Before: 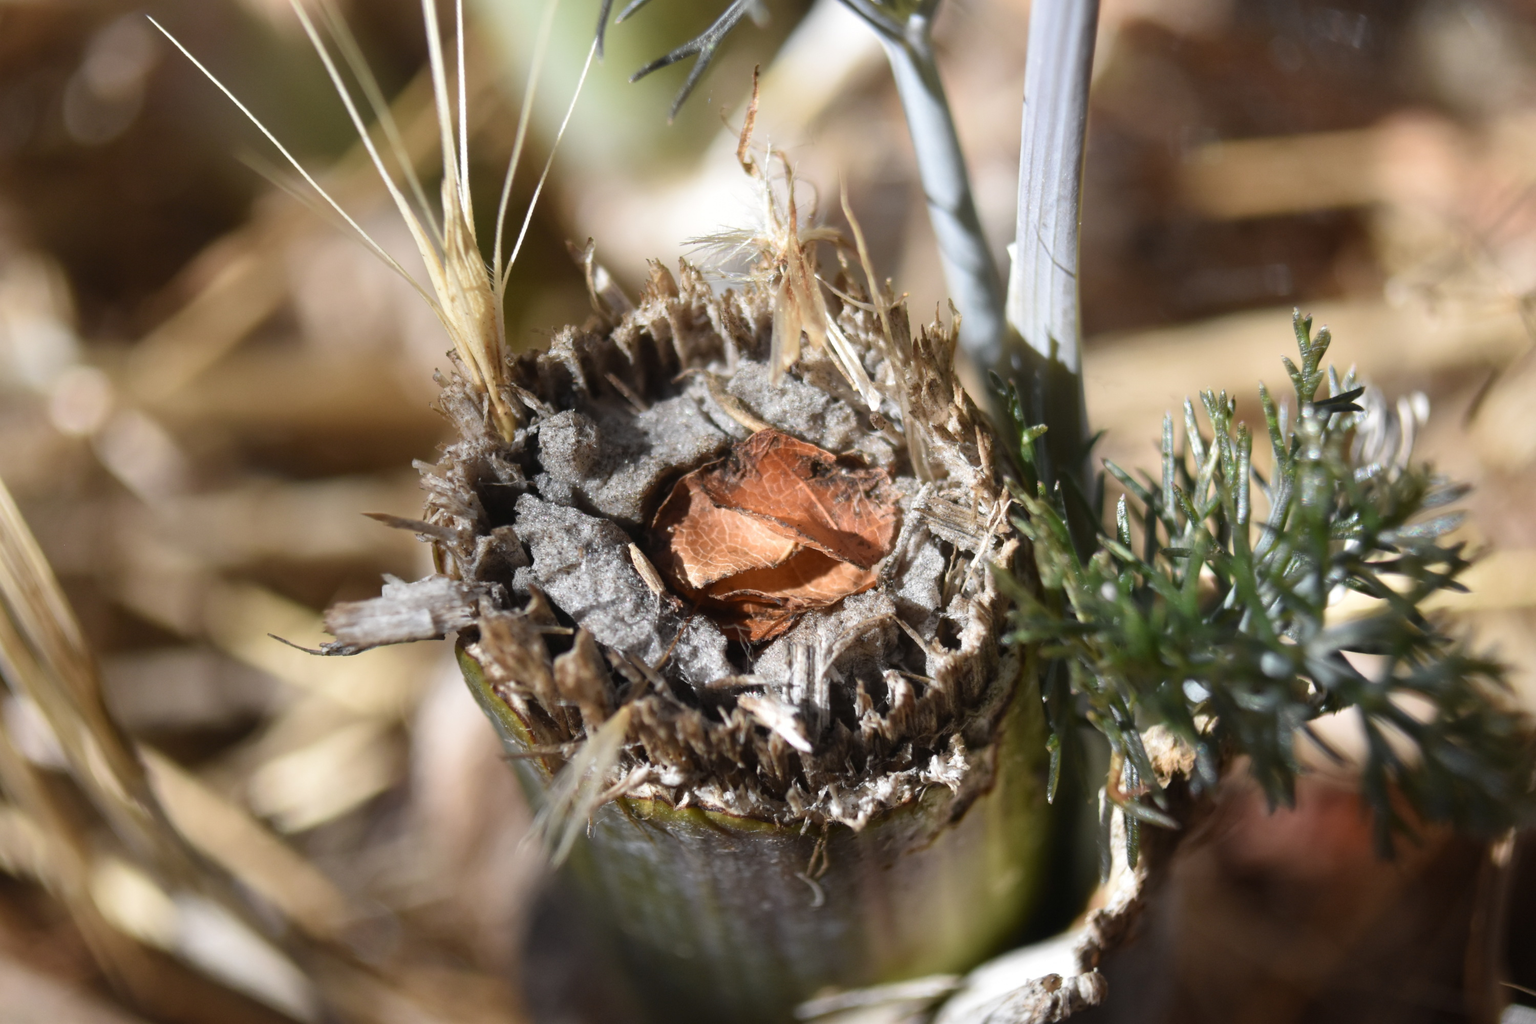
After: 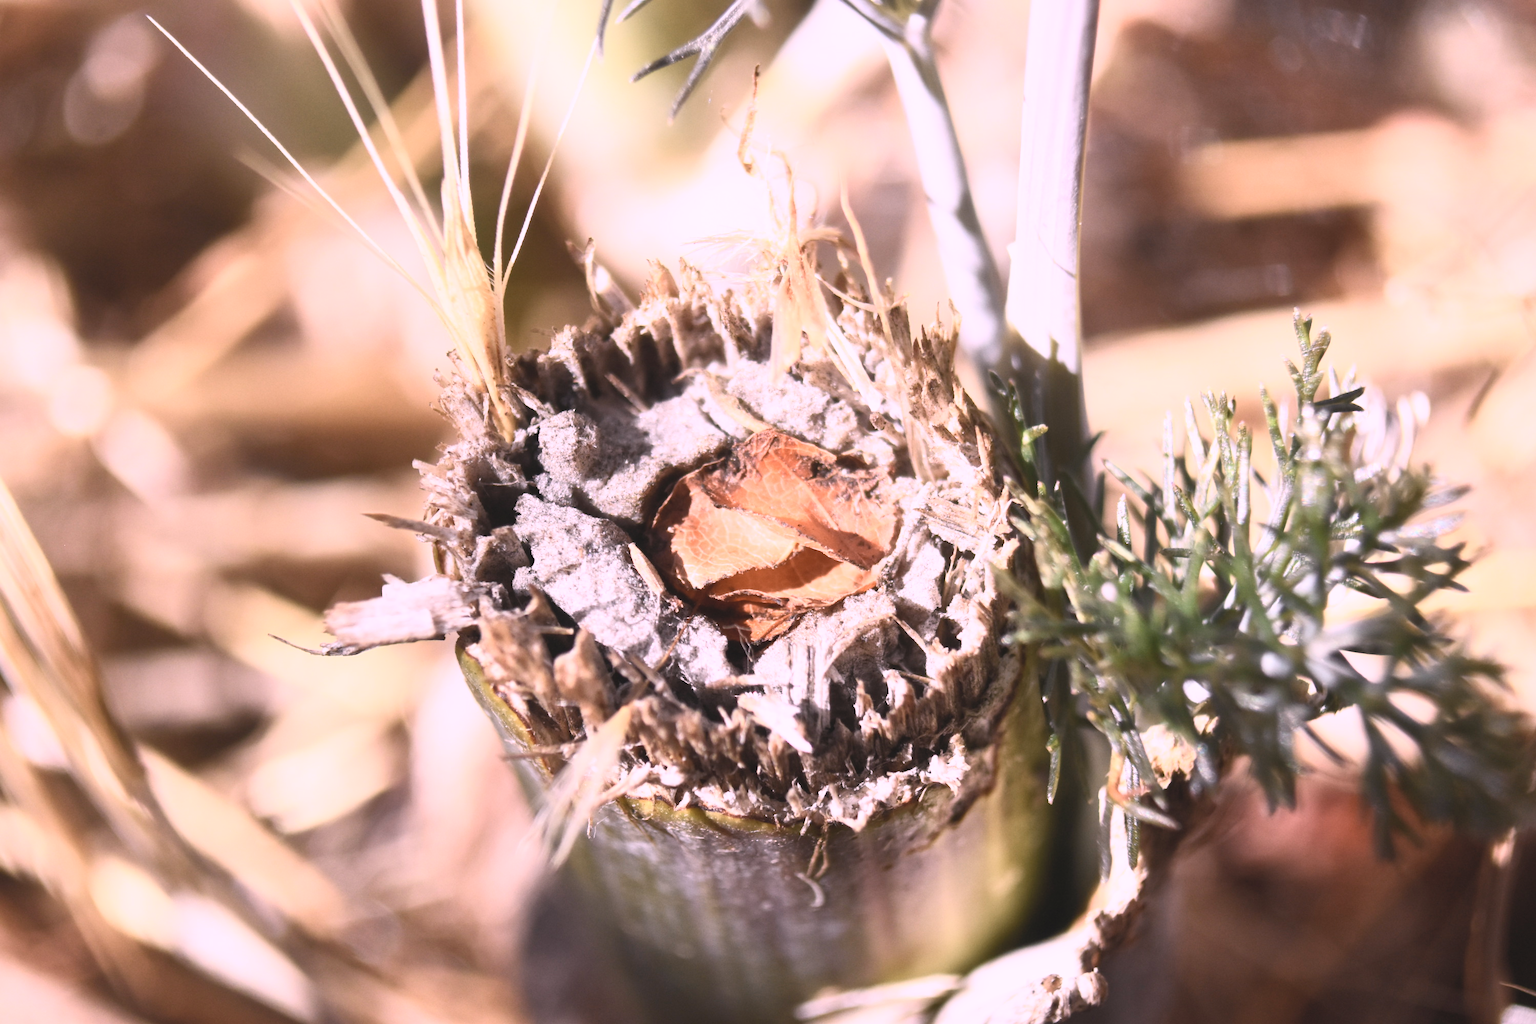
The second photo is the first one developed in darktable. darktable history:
white balance: red 1.188, blue 1.11
contrast brightness saturation: contrast 0.39, brightness 0.53
